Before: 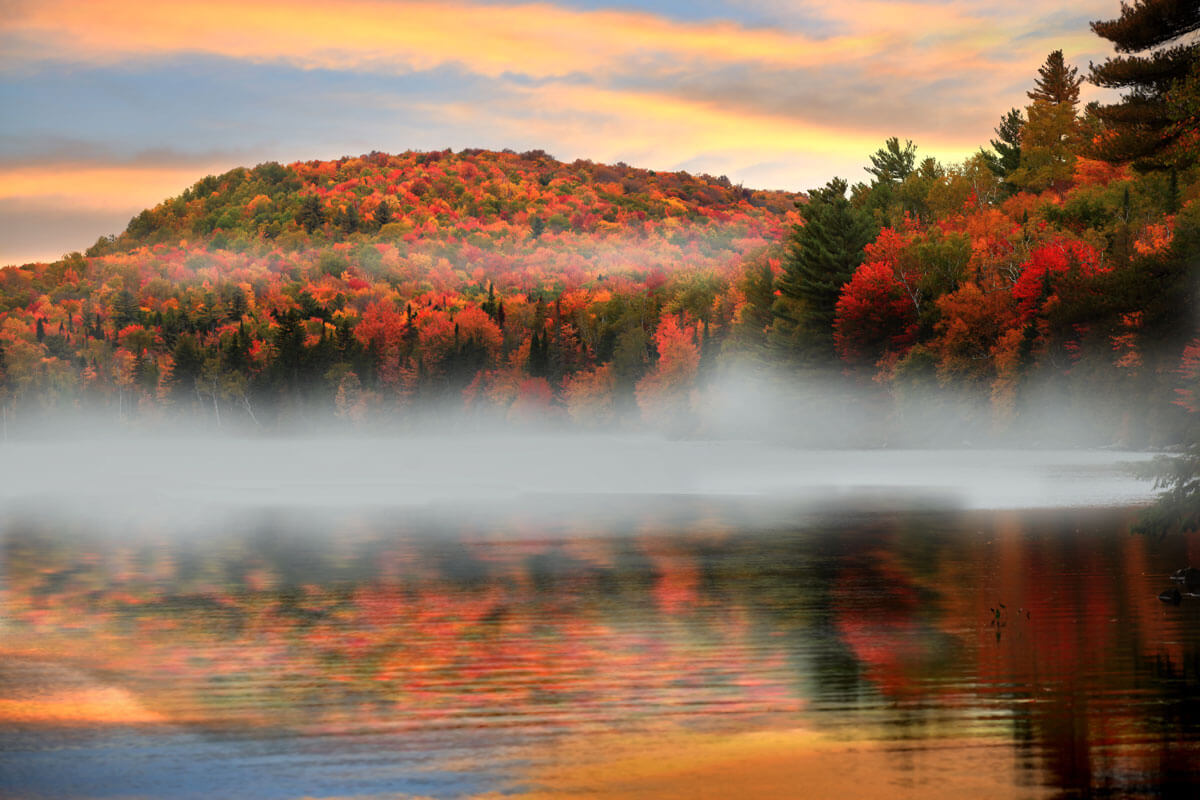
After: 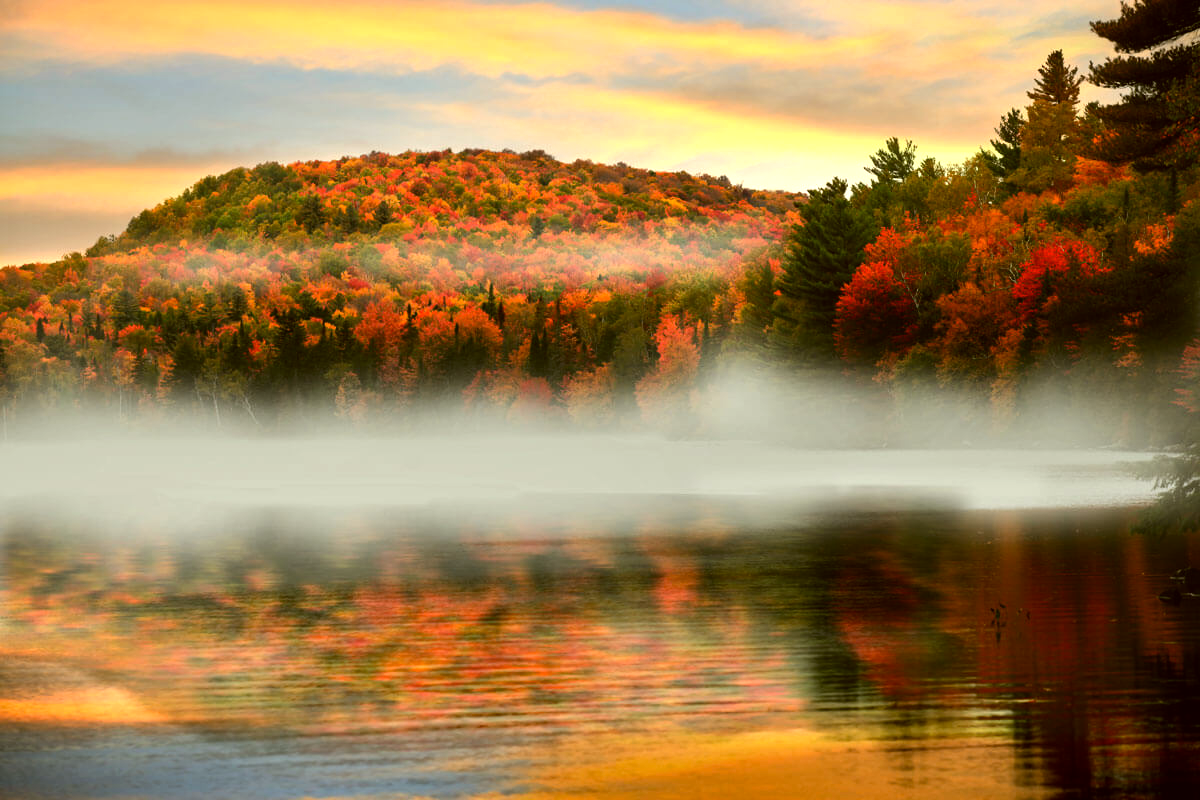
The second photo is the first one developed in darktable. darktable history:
tone equalizer: -8 EV -0.417 EV, -7 EV -0.389 EV, -6 EV -0.333 EV, -5 EV -0.222 EV, -3 EV 0.222 EV, -2 EV 0.333 EV, -1 EV 0.389 EV, +0 EV 0.417 EV, edges refinement/feathering 500, mask exposure compensation -1.57 EV, preserve details no
color correction: highlights a* -1.43, highlights b* 10.12, shadows a* 0.395, shadows b* 19.35
